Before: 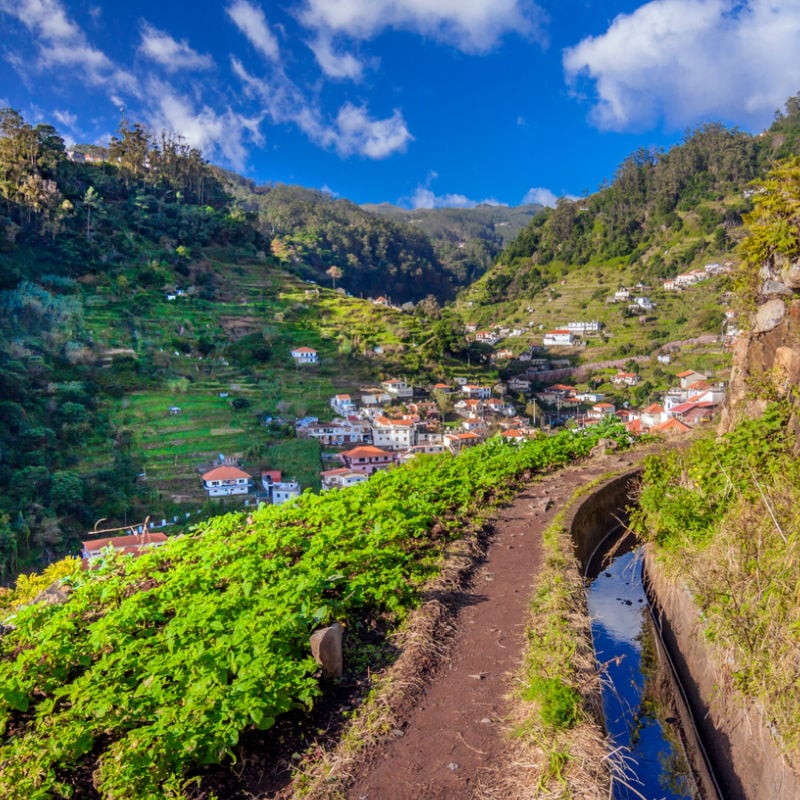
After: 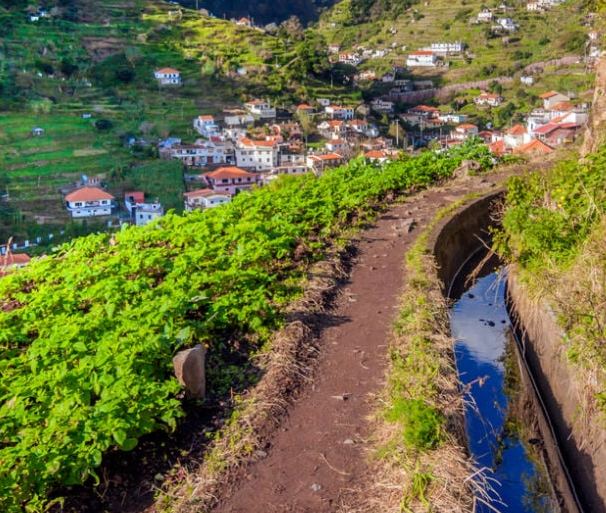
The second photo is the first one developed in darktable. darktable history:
crop and rotate: left 17.24%, top 34.905%, right 6.896%, bottom 0.934%
